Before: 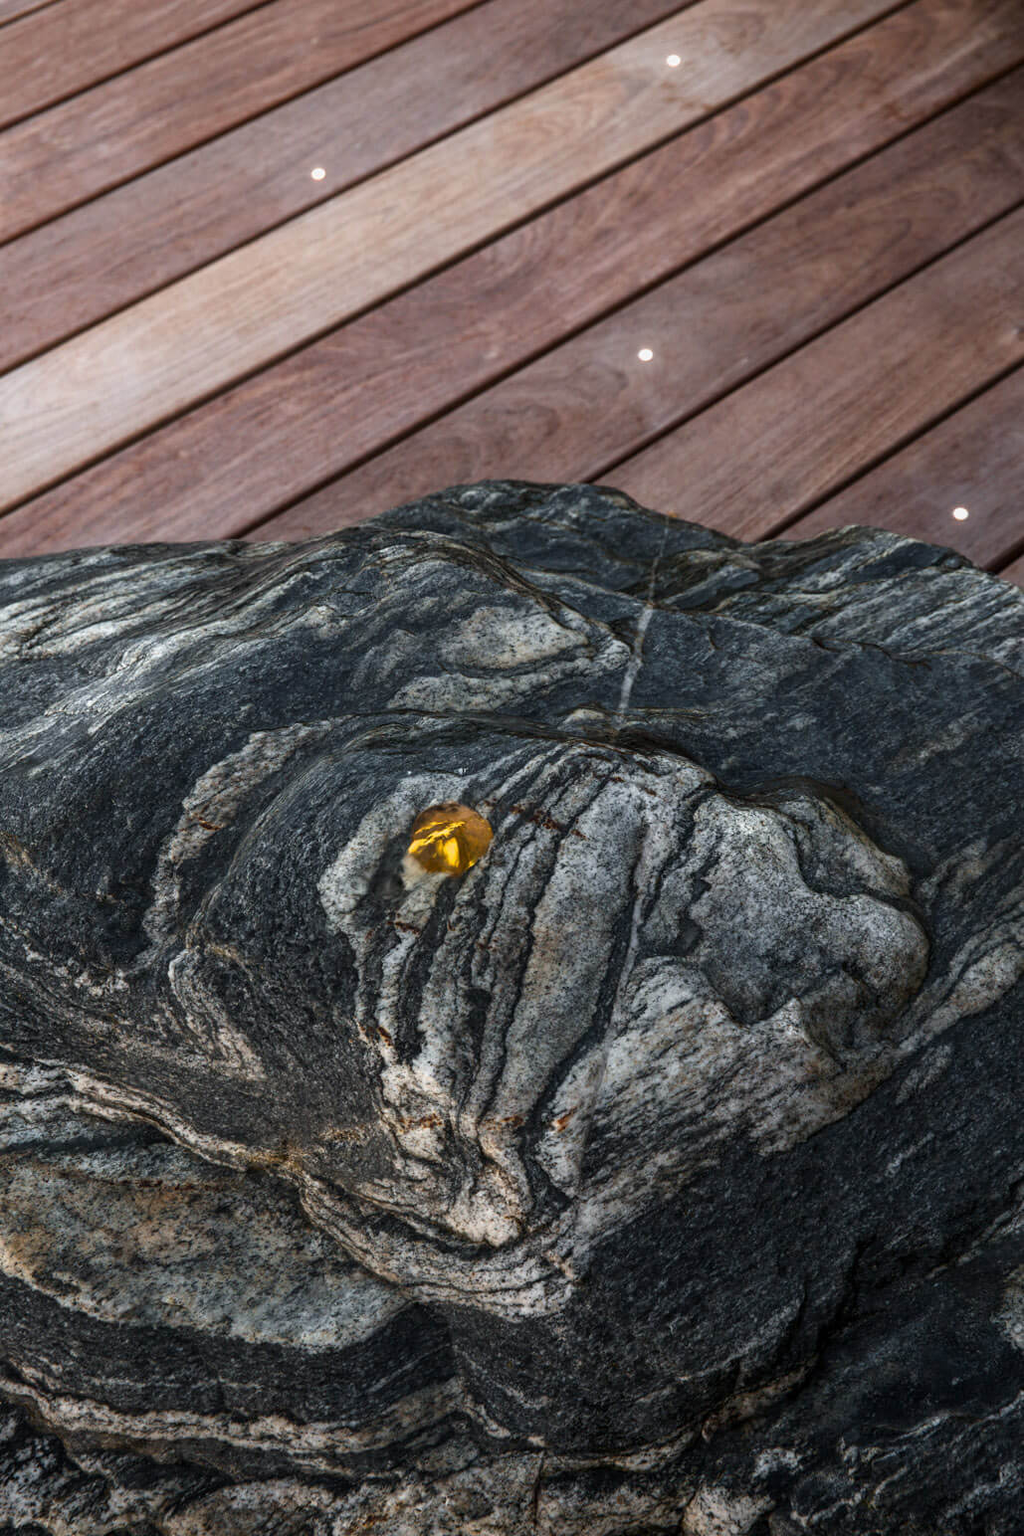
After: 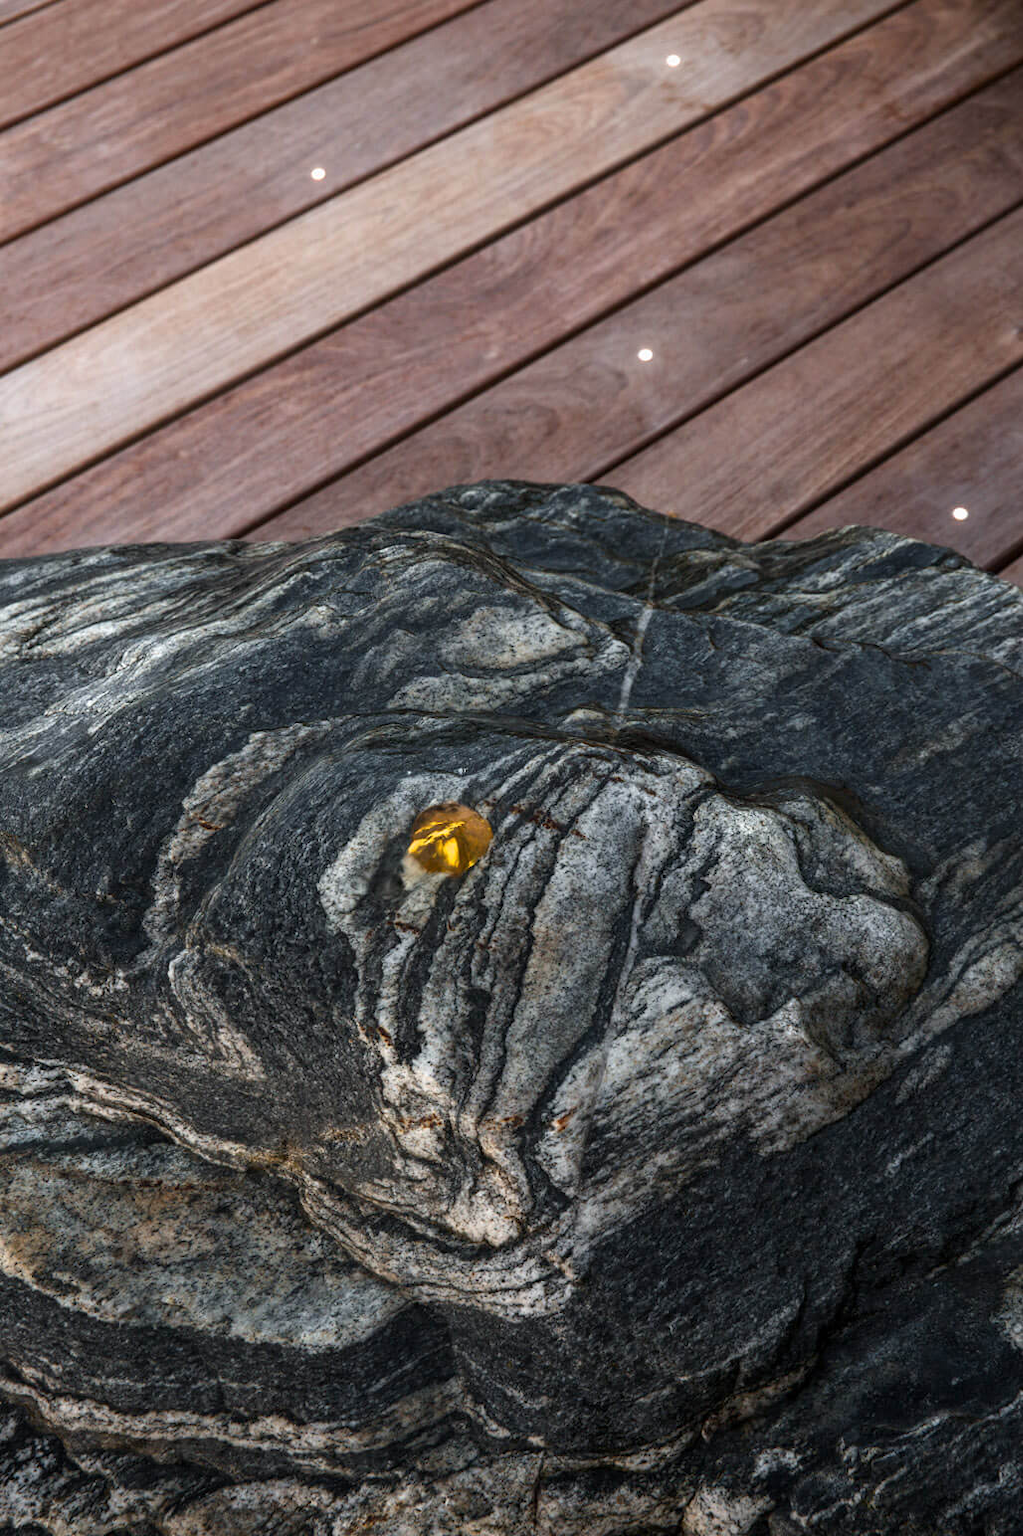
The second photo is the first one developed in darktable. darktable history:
exposure: exposure 0.087 EV, compensate highlight preservation false
